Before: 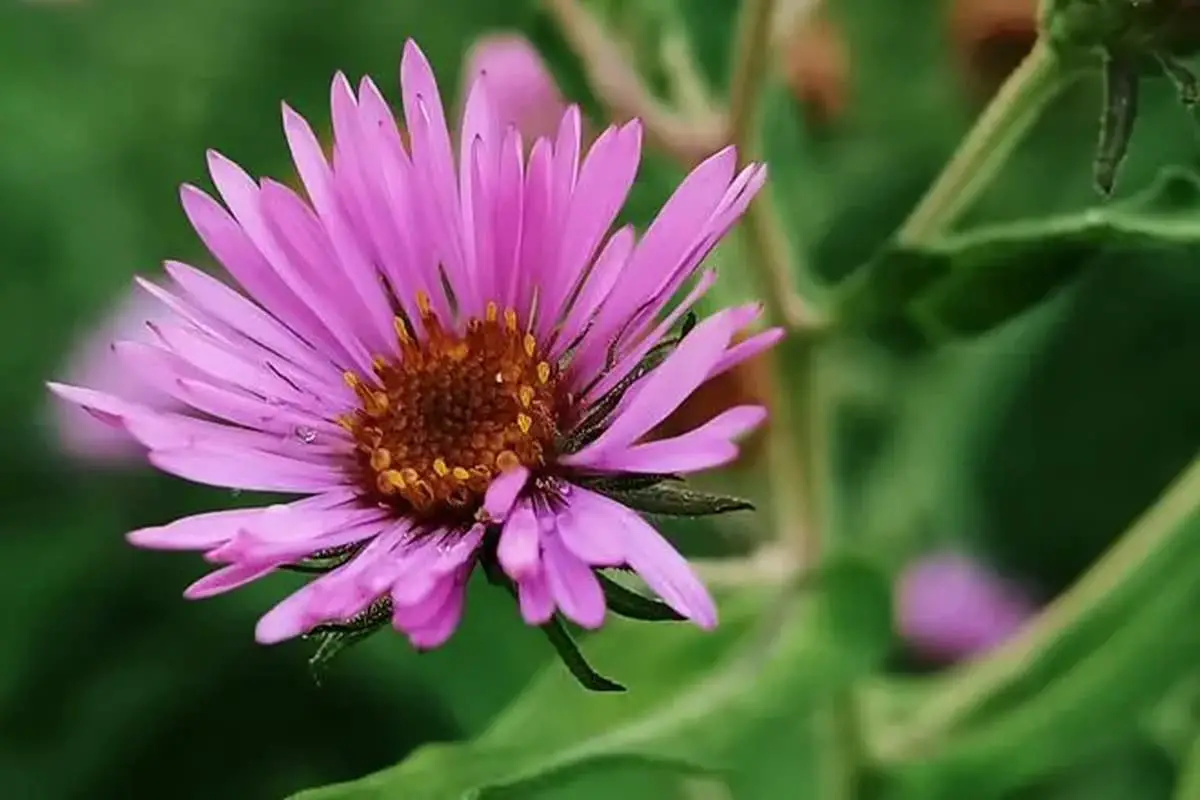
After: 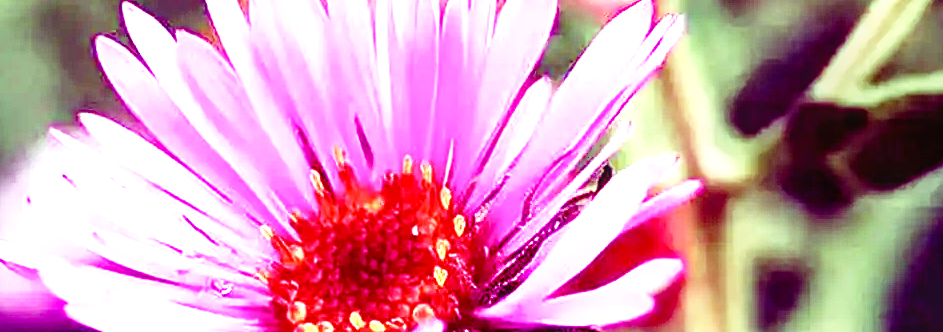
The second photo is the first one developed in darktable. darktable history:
crop: left 7.036%, top 18.398%, right 14.379%, bottom 40.043%
base curve: curves: ch0 [(0, 0) (0.008, 0.007) (0.022, 0.029) (0.048, 0.089) (0.092, 0.197) (0.191, 0.399) (0.275, 0.534) (0.357, 0.65) (0.477, 0.78) (0.542, 0.833) (0.799, 0.973) (1, 1)], preserve colors none
color balance: mode lift, gamma, gain (sRGB), lift [1, 1, 0.101, 1]
local contrast: on, module defaults
white balance: red 0.983, blue 1.036
exposure: black level correction 0.001, exposure 1.84 EV, compensate highlight preservation false
